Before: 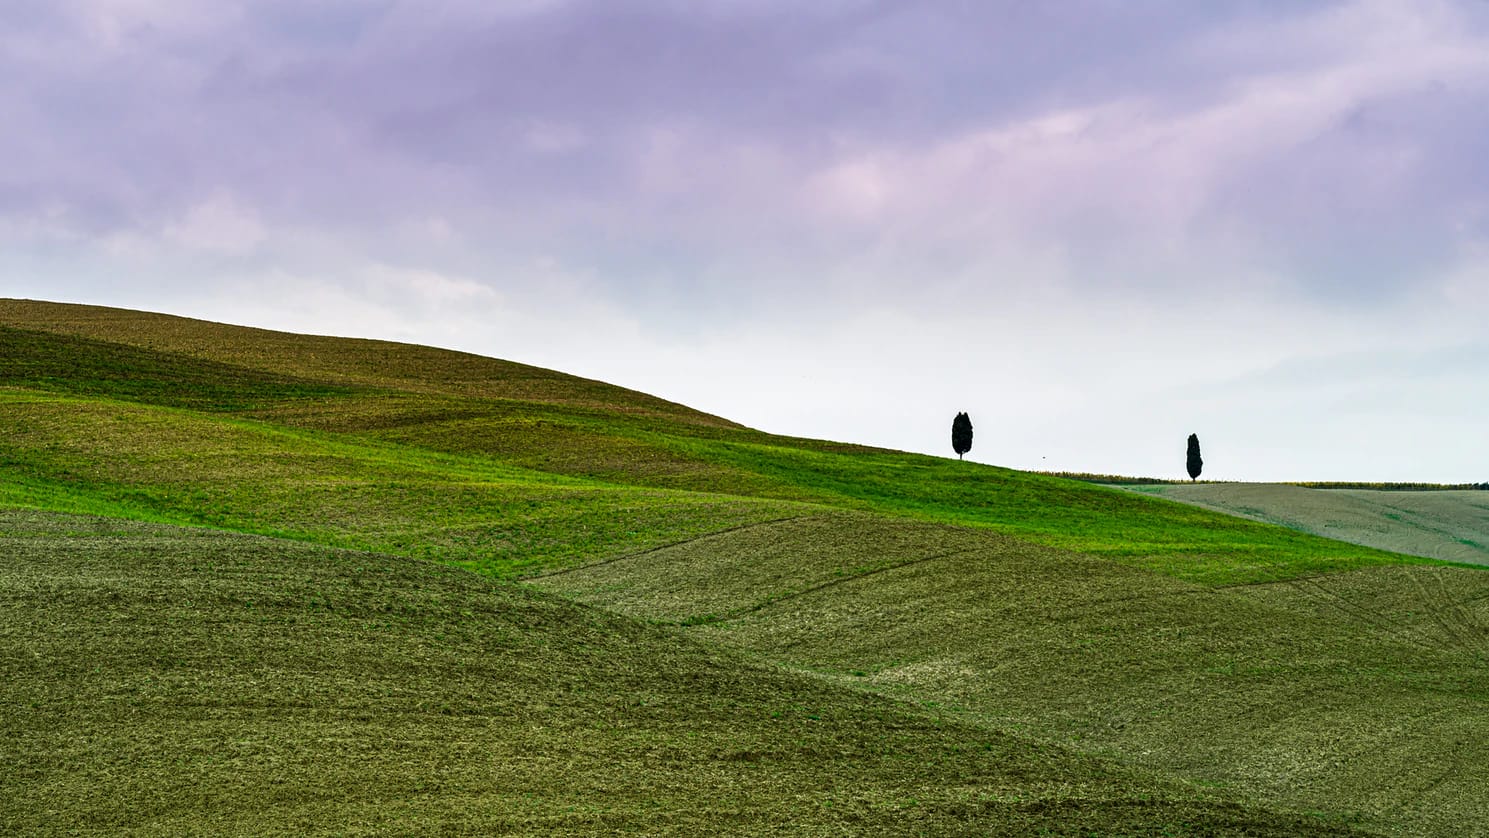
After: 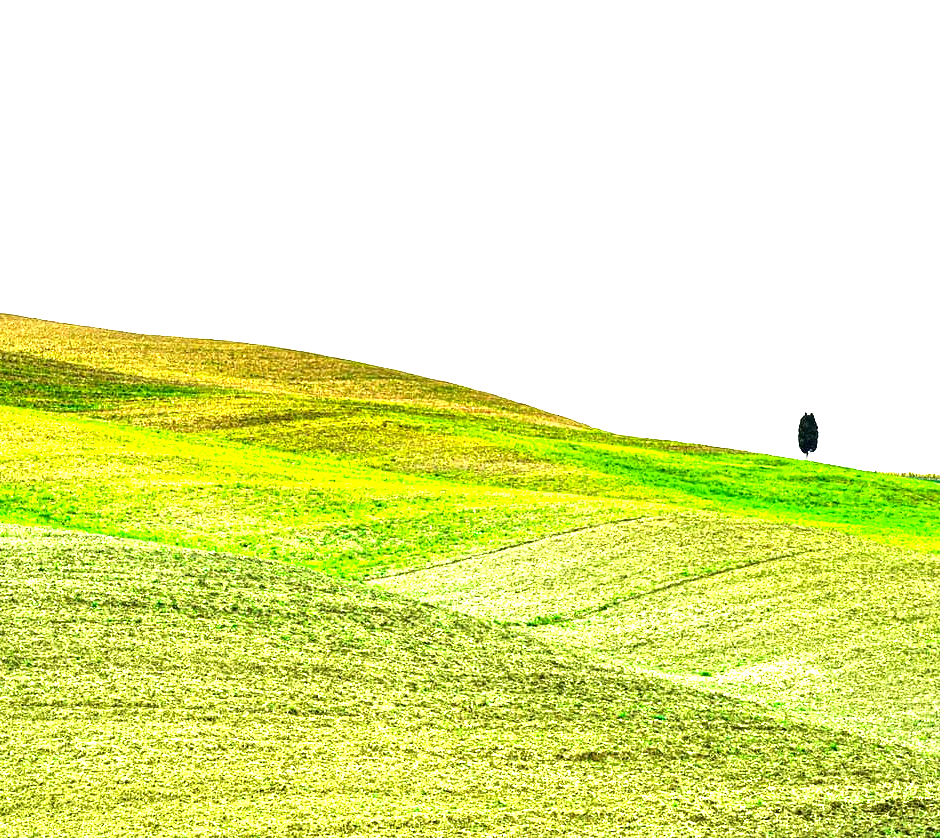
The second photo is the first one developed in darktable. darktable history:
crop: left 10.393%, right 26.462%
exposure: black level correction 0, exposure 1.001 EV, compensate highlight preservation false
levels: levels [0, 0.281, 0.562]
